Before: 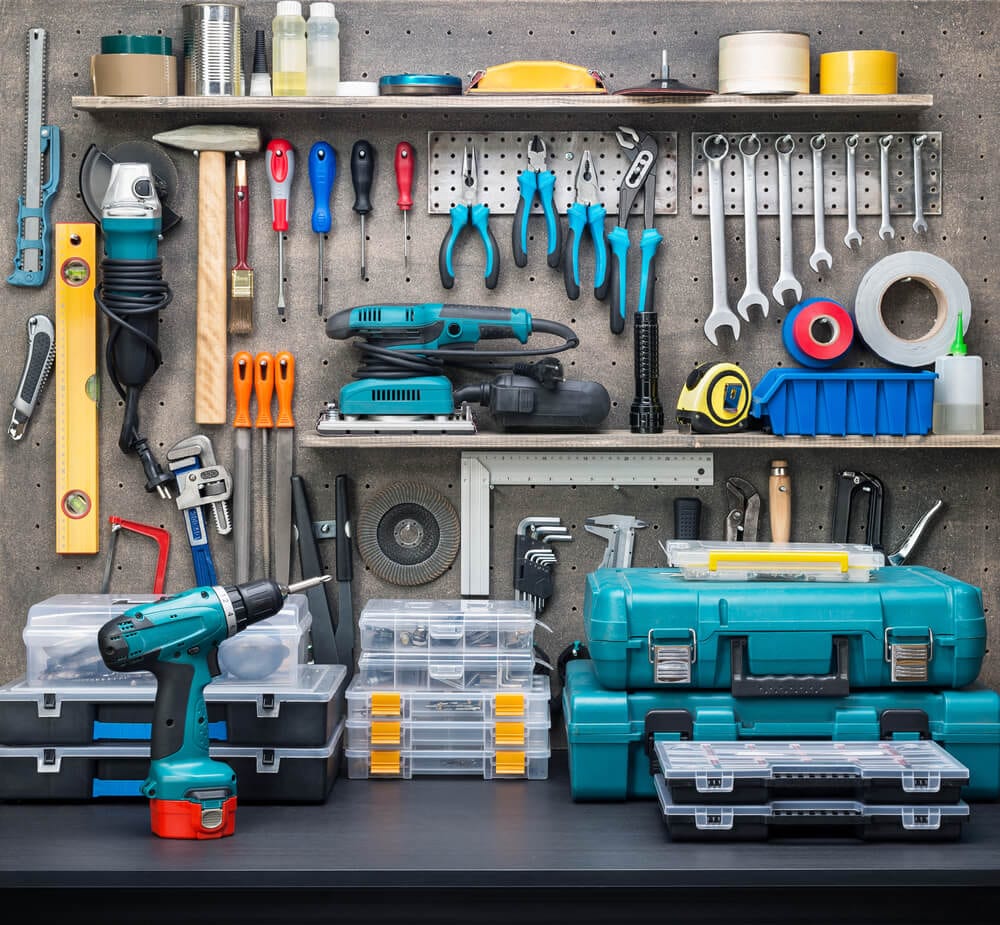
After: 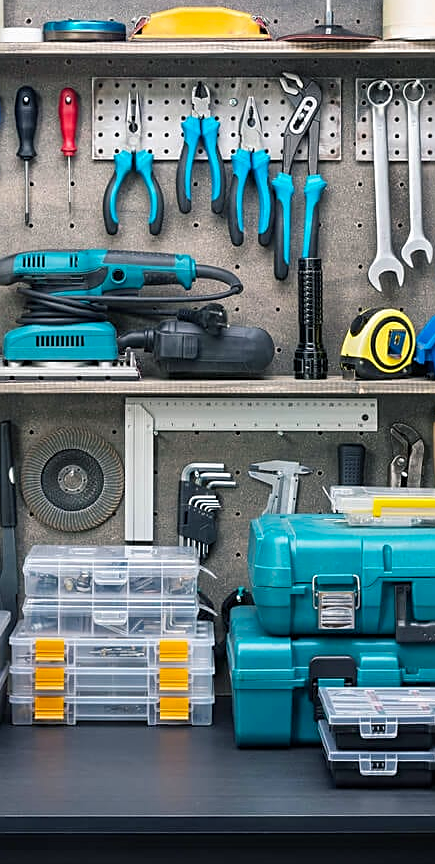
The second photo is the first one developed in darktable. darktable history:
color balance rgb: shadows lift › chroma 2.043%, shadows lift › hue 217.33°, linear chroma grading › global chroma 0.617%, perceptual saturation grading › global saturation 11.056%
sharpen: on, module defaults
crop: left 33.651%, top 5.942%, right 22.822%
